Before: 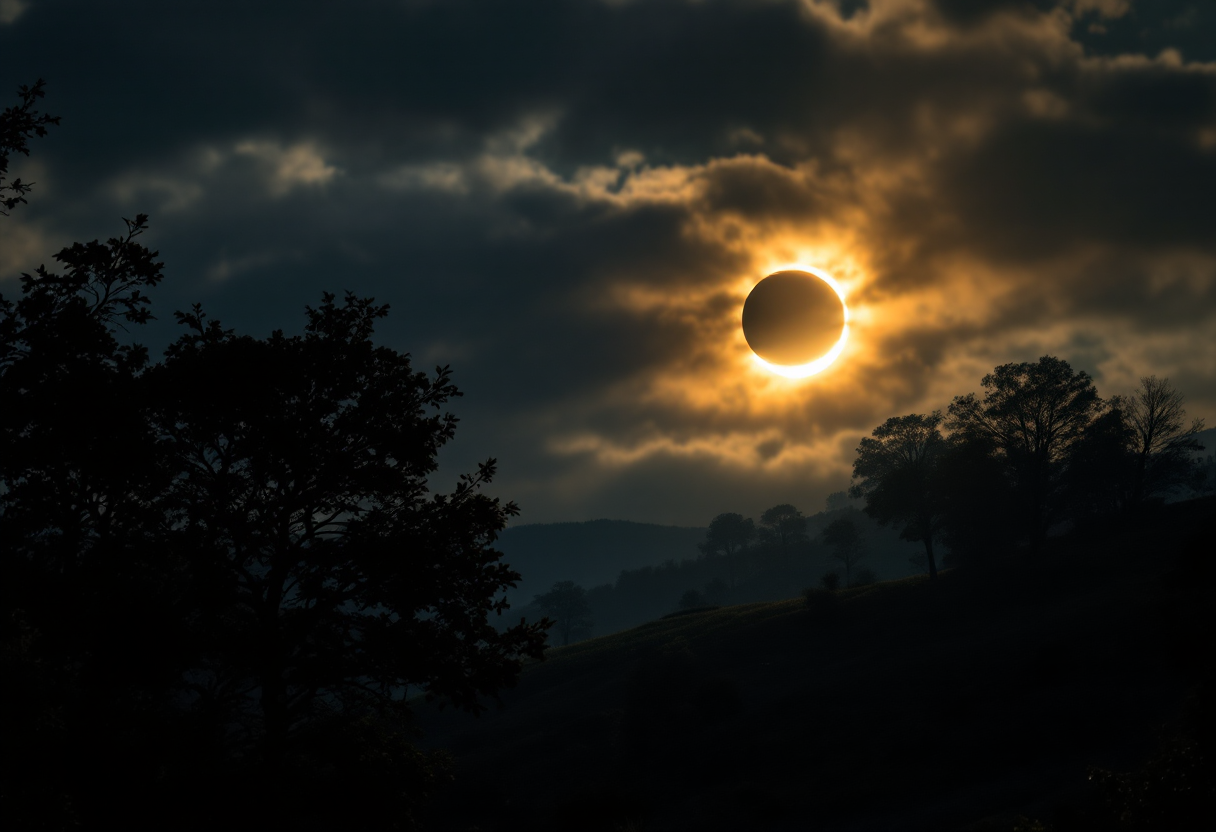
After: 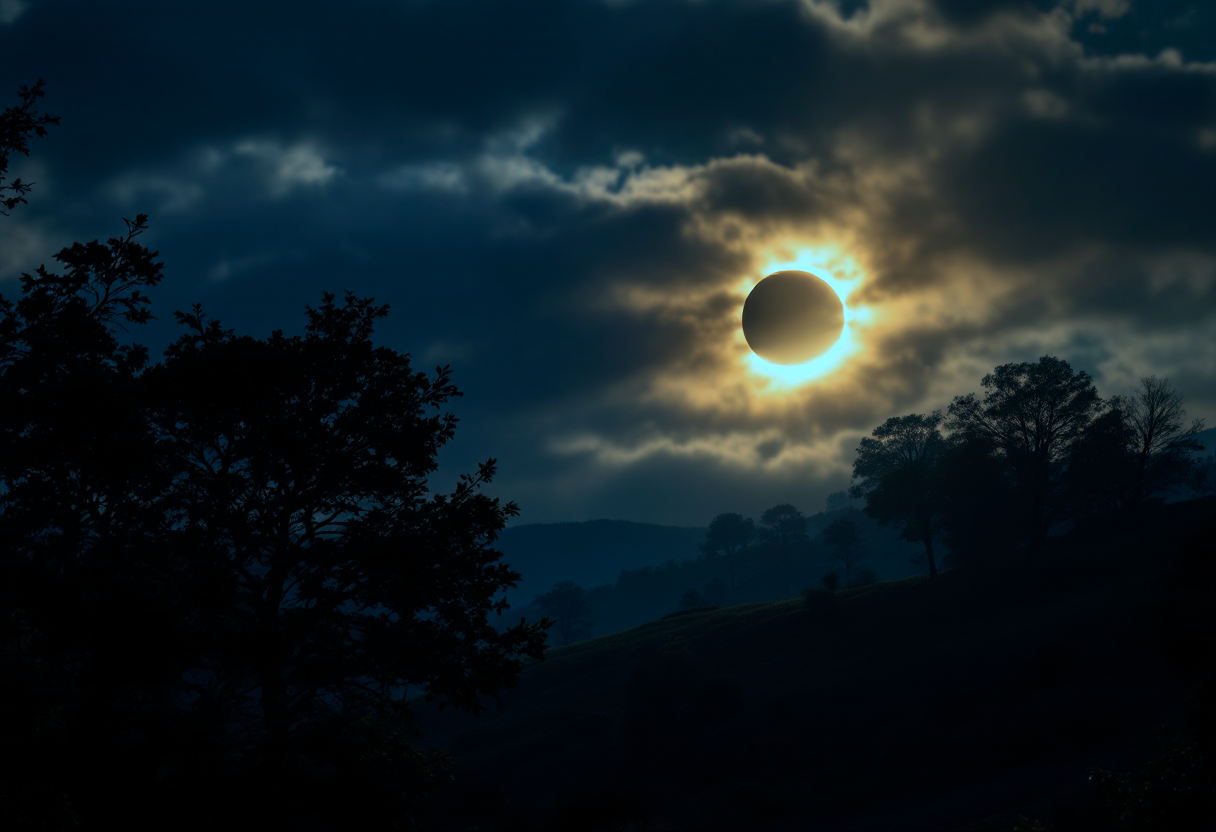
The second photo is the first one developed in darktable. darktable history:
exposure: exposure -0.153 EV, compensate highlight preservation false
color calibration: illuminant custom, x 0.432, y 0.395, temperature 3098 K
